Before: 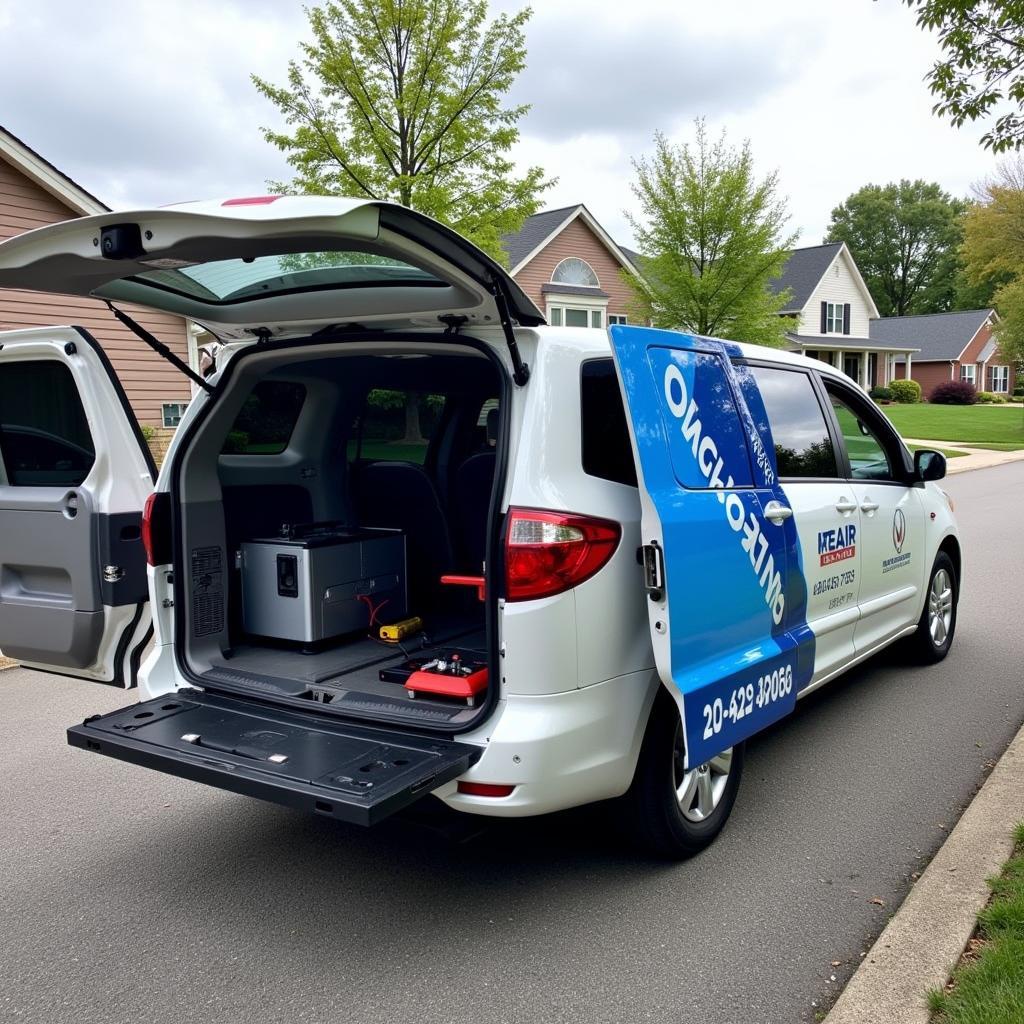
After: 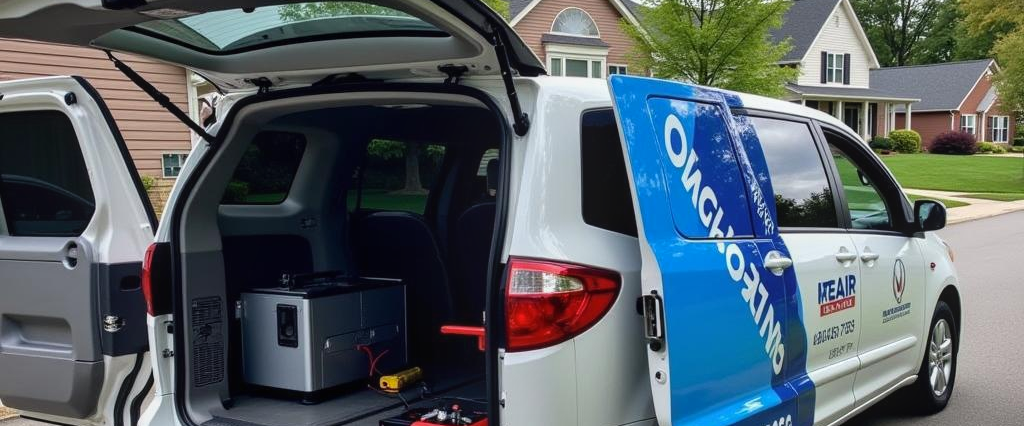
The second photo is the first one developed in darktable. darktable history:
crop and rotate: top 24.418%, bottom 33.931%
local contrast: detail 109%
